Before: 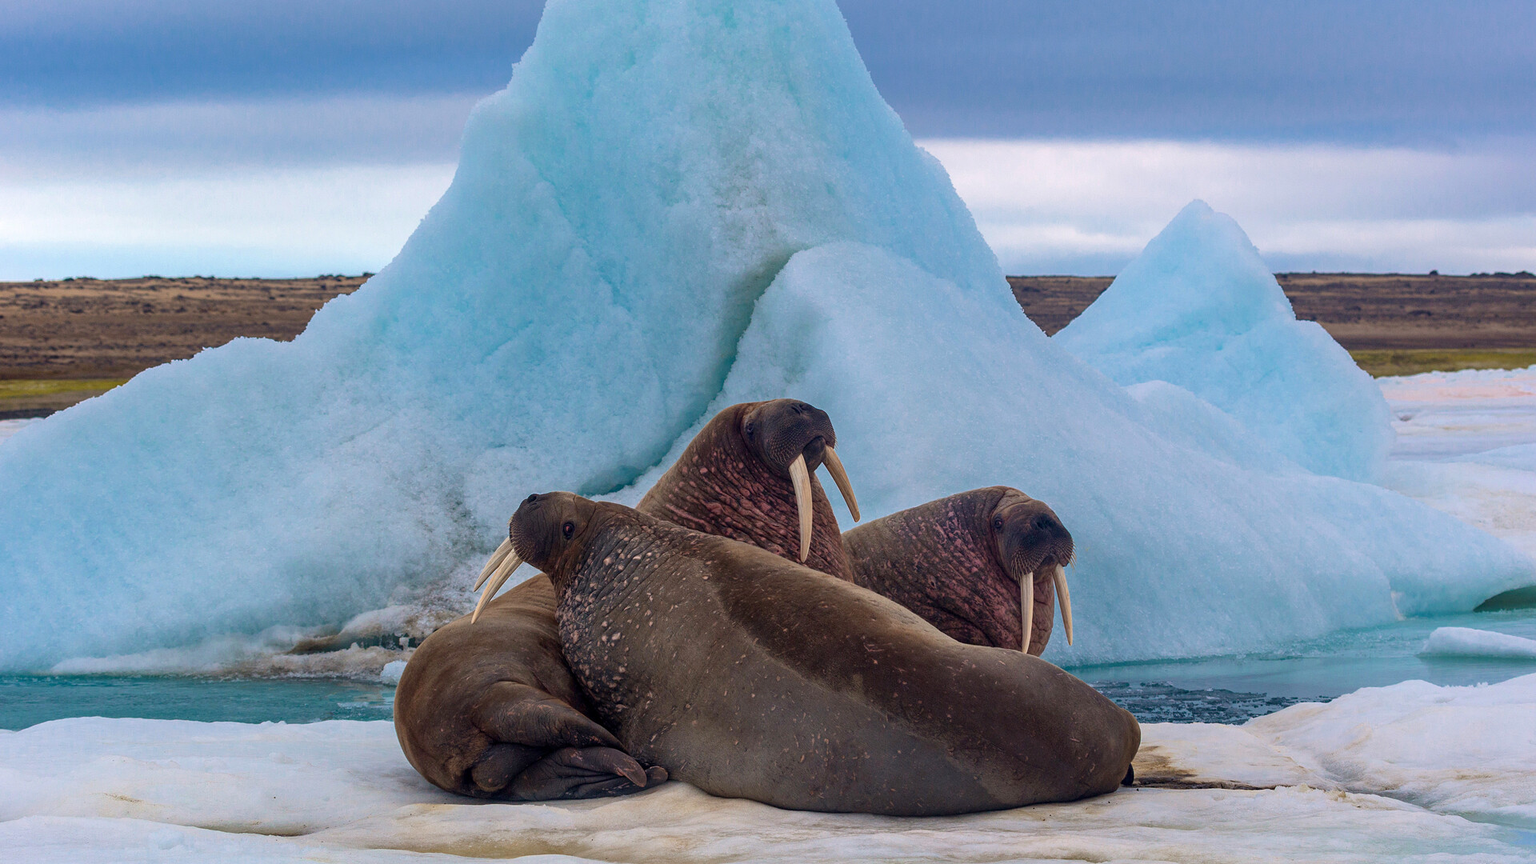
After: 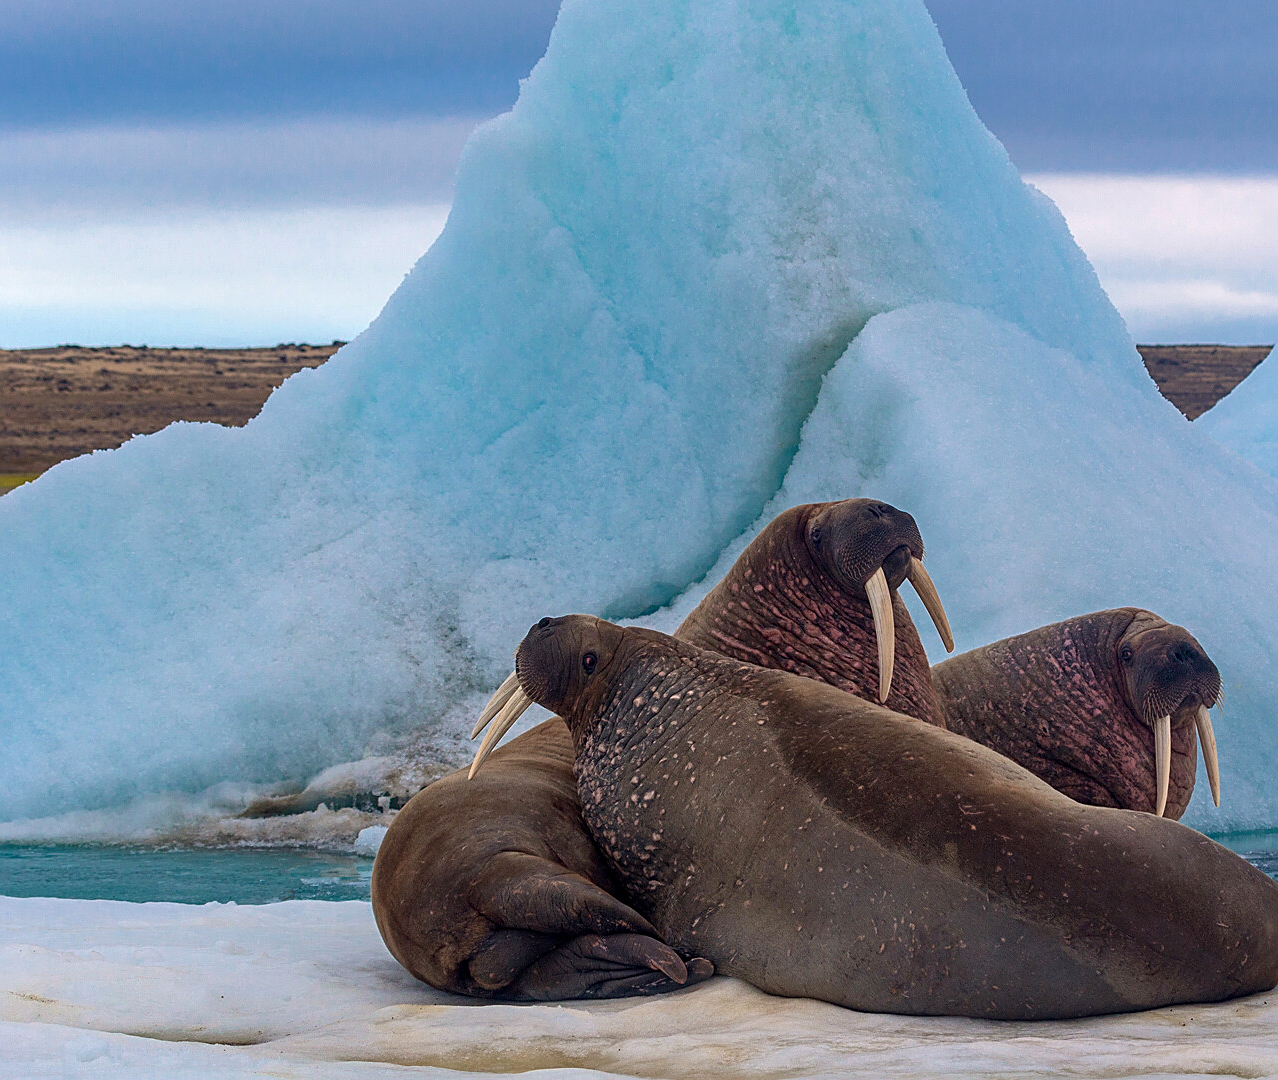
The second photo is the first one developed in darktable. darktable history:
tone equalizer: edges refinement/feathering 500, mask exposure compensation -1.57 EV, preserve details no
crop and rotate: left 6.316%, right 27.075%
sharpen: on, module defaults
